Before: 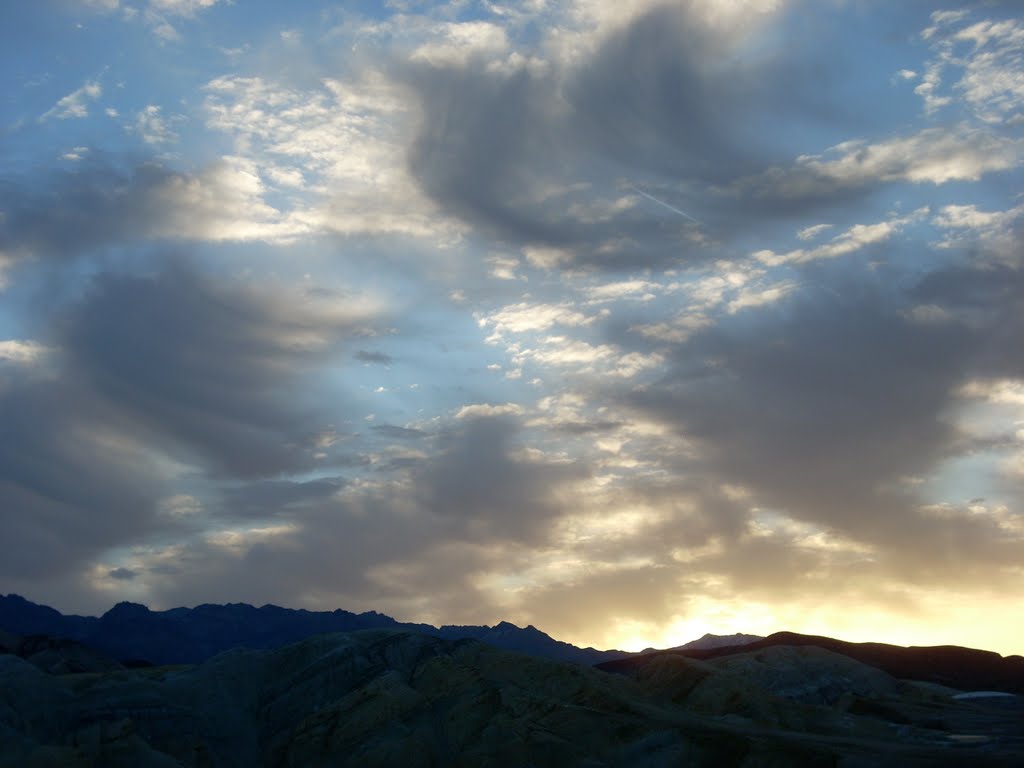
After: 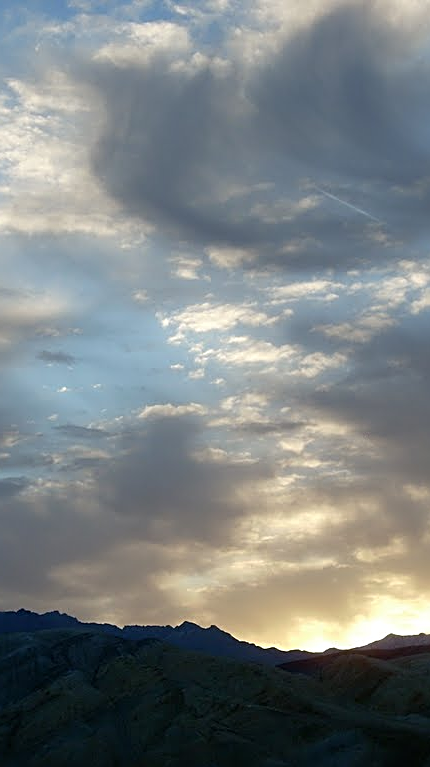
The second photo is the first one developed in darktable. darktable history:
crop: left 31.019%, right 26.948%
sharpen: amount 0.577
